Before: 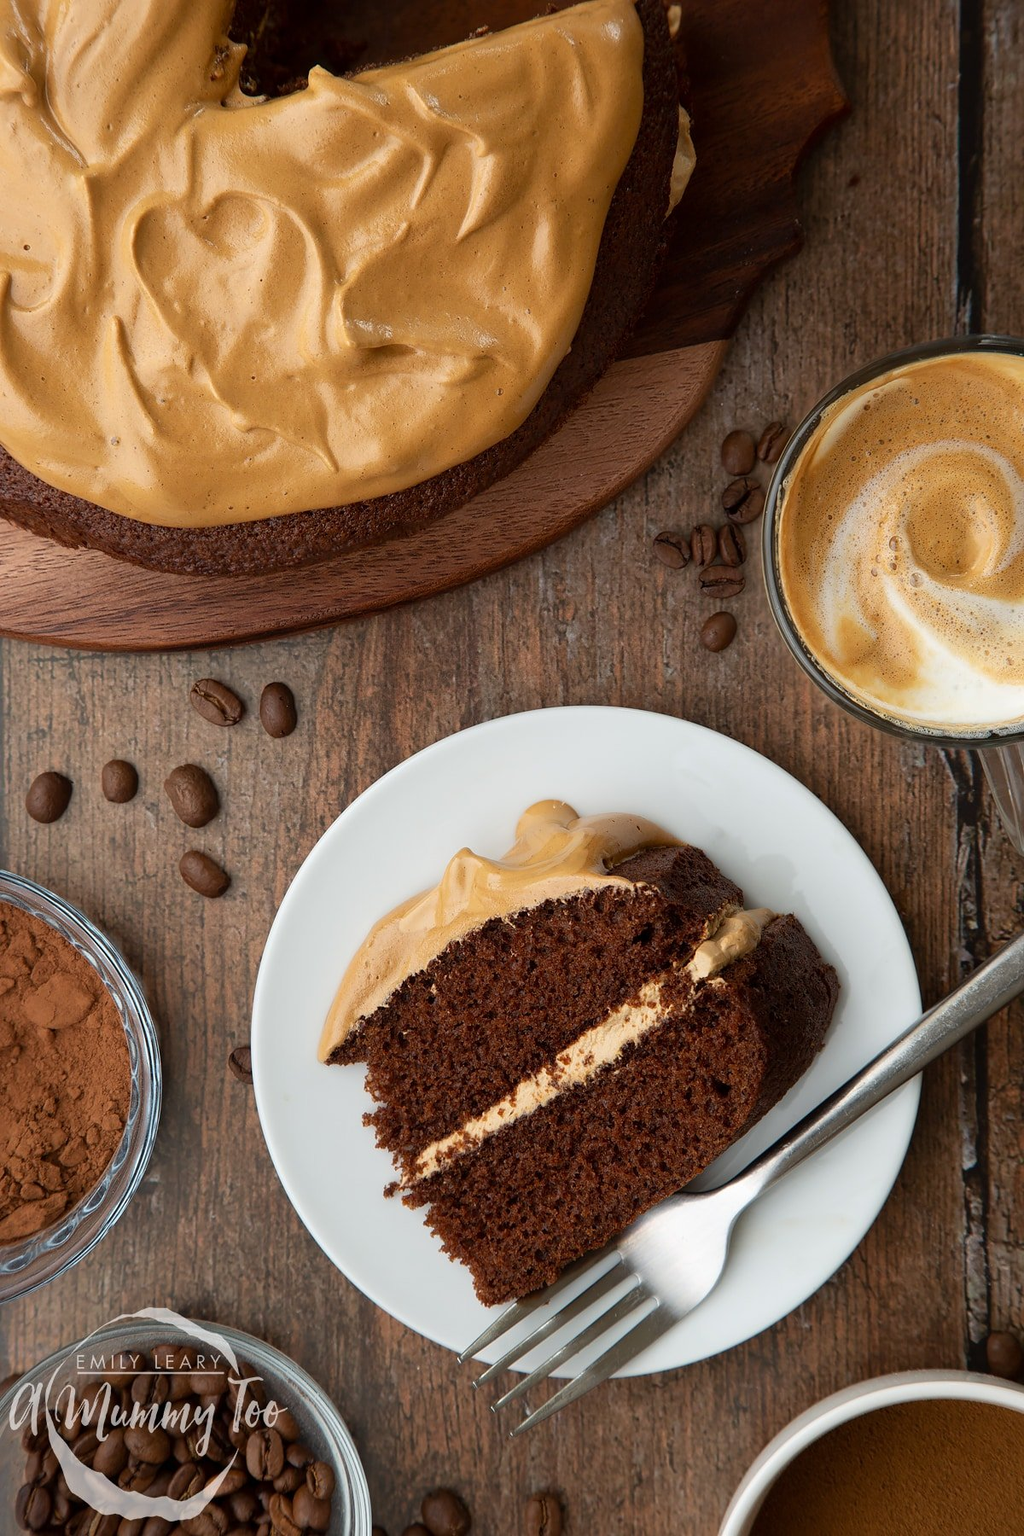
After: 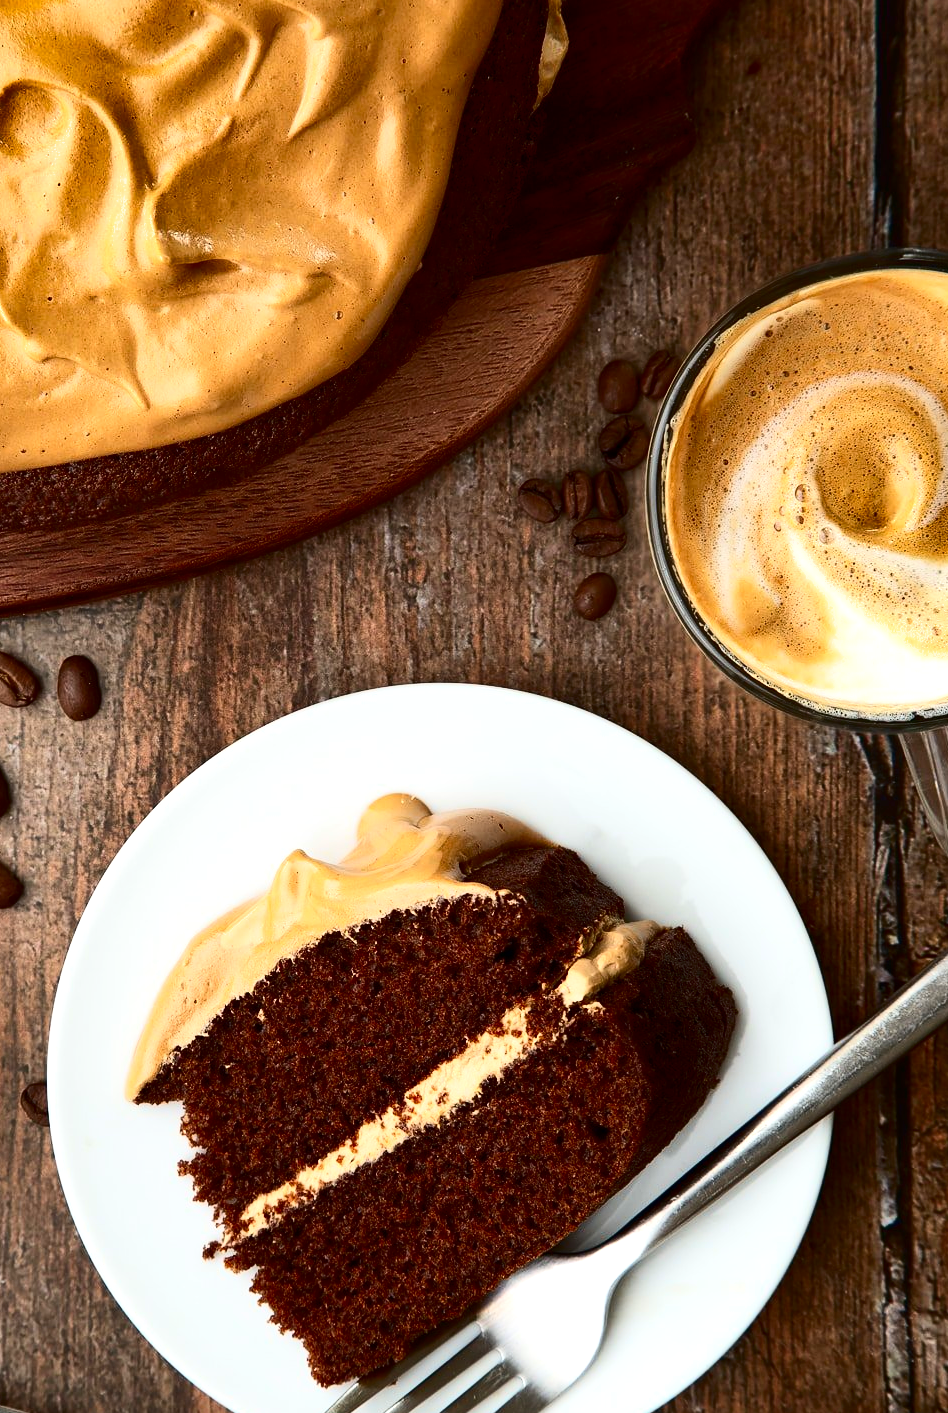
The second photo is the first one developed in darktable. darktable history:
contrast brightness saturation: contrast 0.306, brightness -0.067, saturation 0.167
shadows and highlights: radius 109.17, shadows 40.8, highlights -71.51, low approximation 0.01, soften with gaussian
crop and rotate: left 20.652%, top 8.054%, right 0.34%, bottom 13.407%
exposure: black level correction 0, exposure 0.498 EV, compensate exposure bias true, compensate highlight preservation false
